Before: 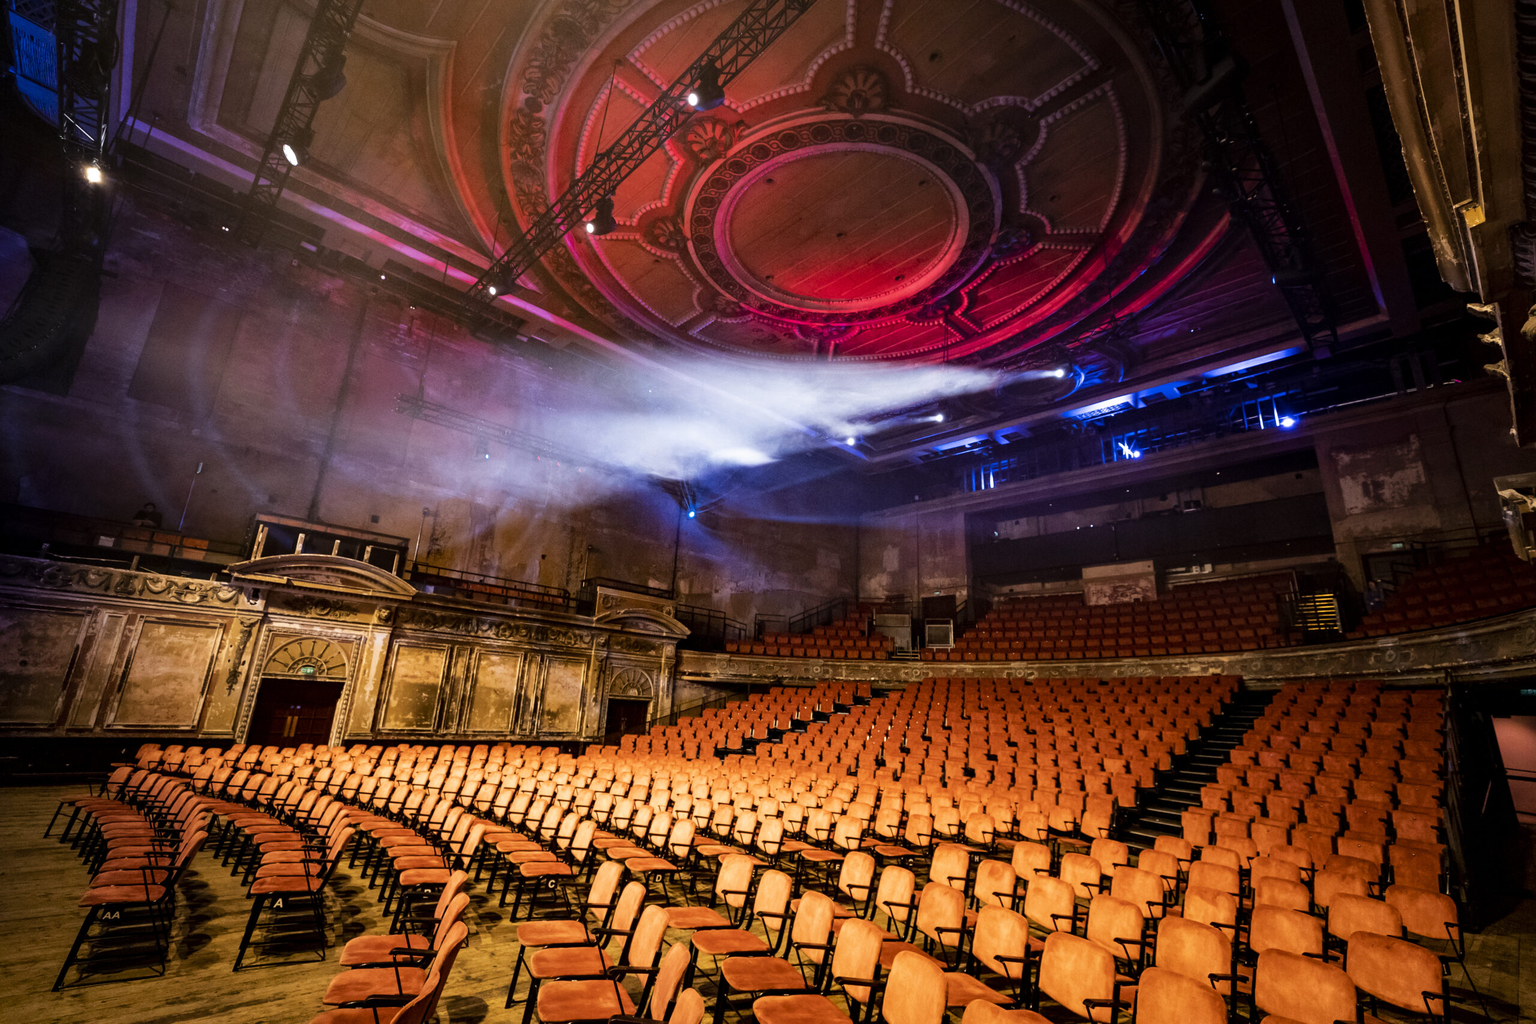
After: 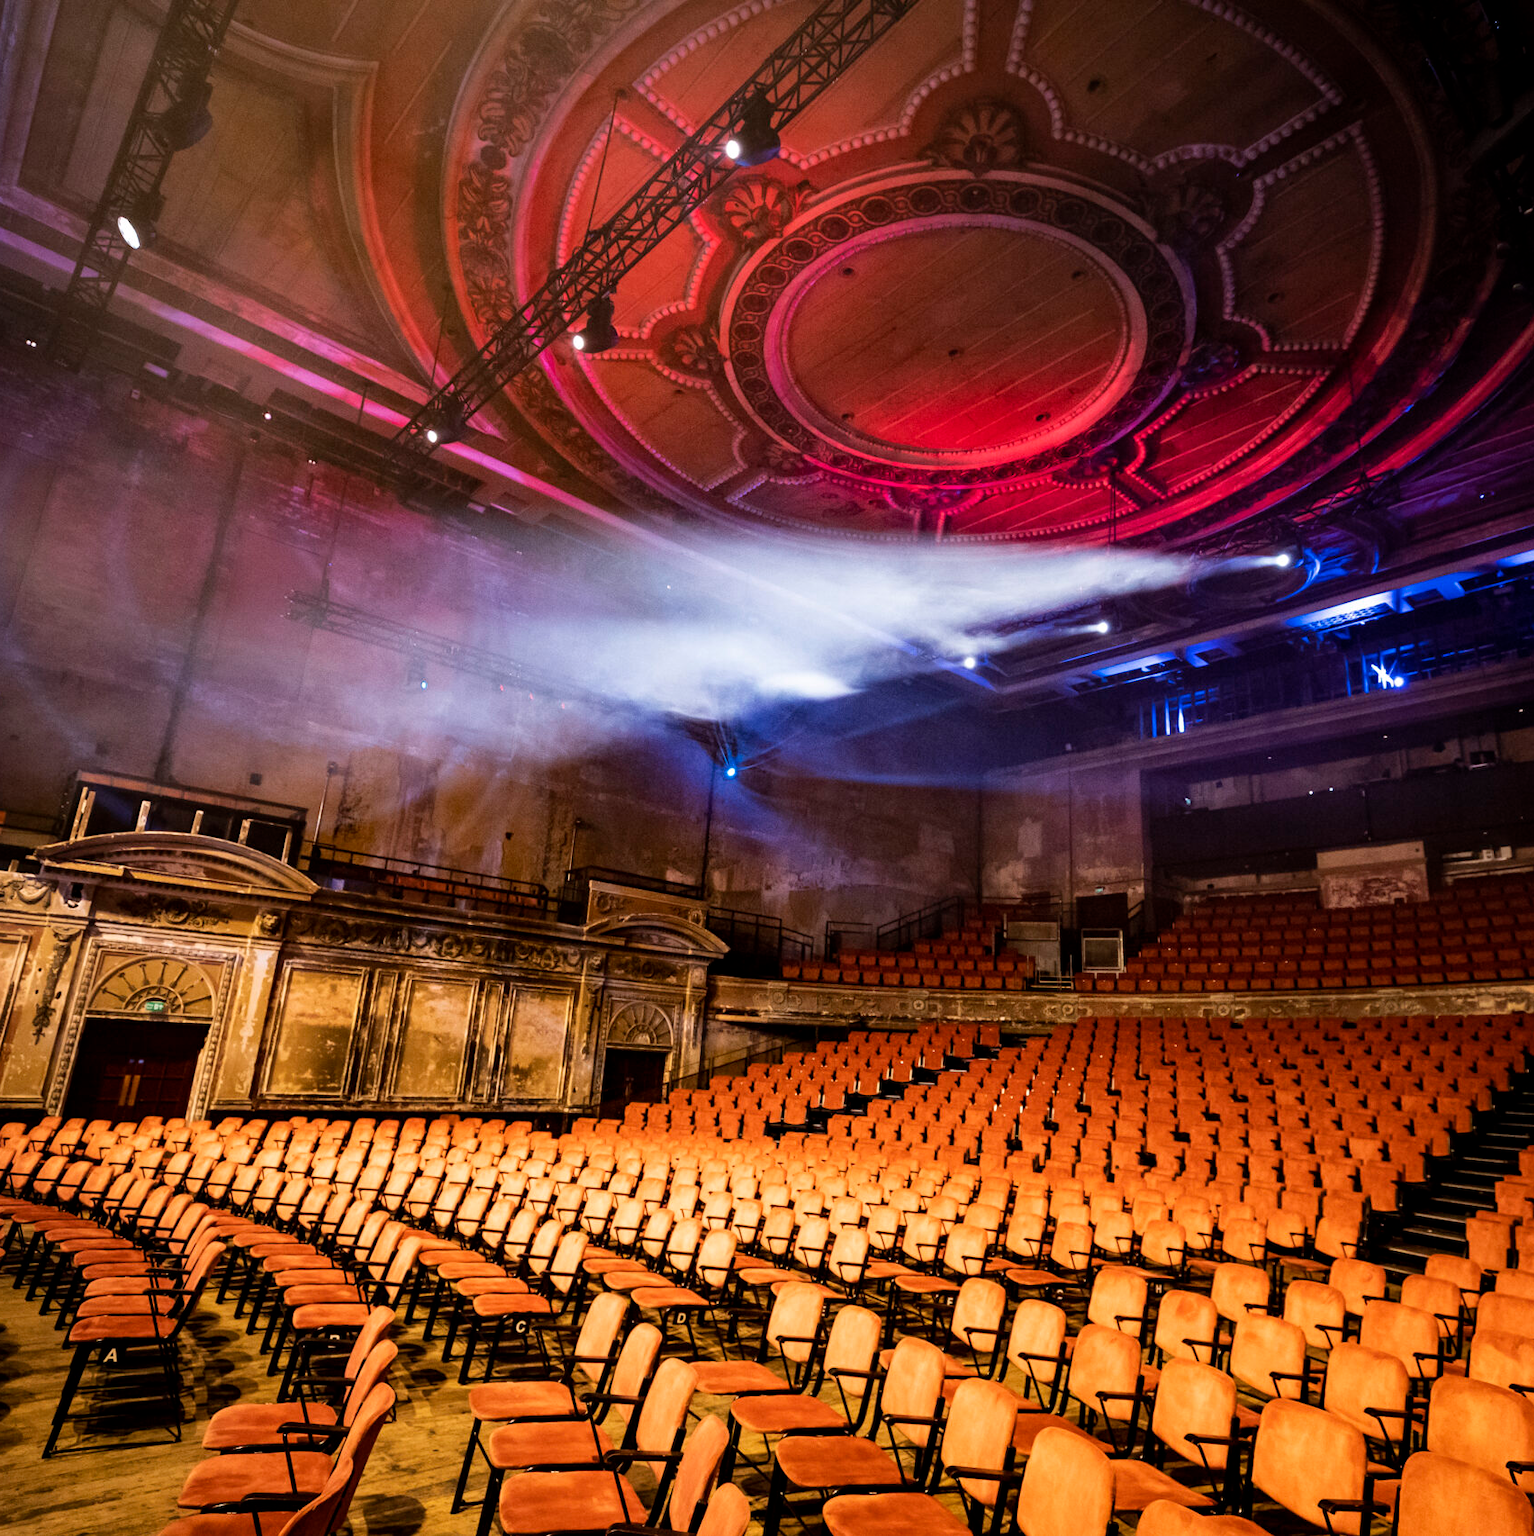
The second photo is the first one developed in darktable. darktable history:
crop and rotate: left 13.359%, right 20.045%
